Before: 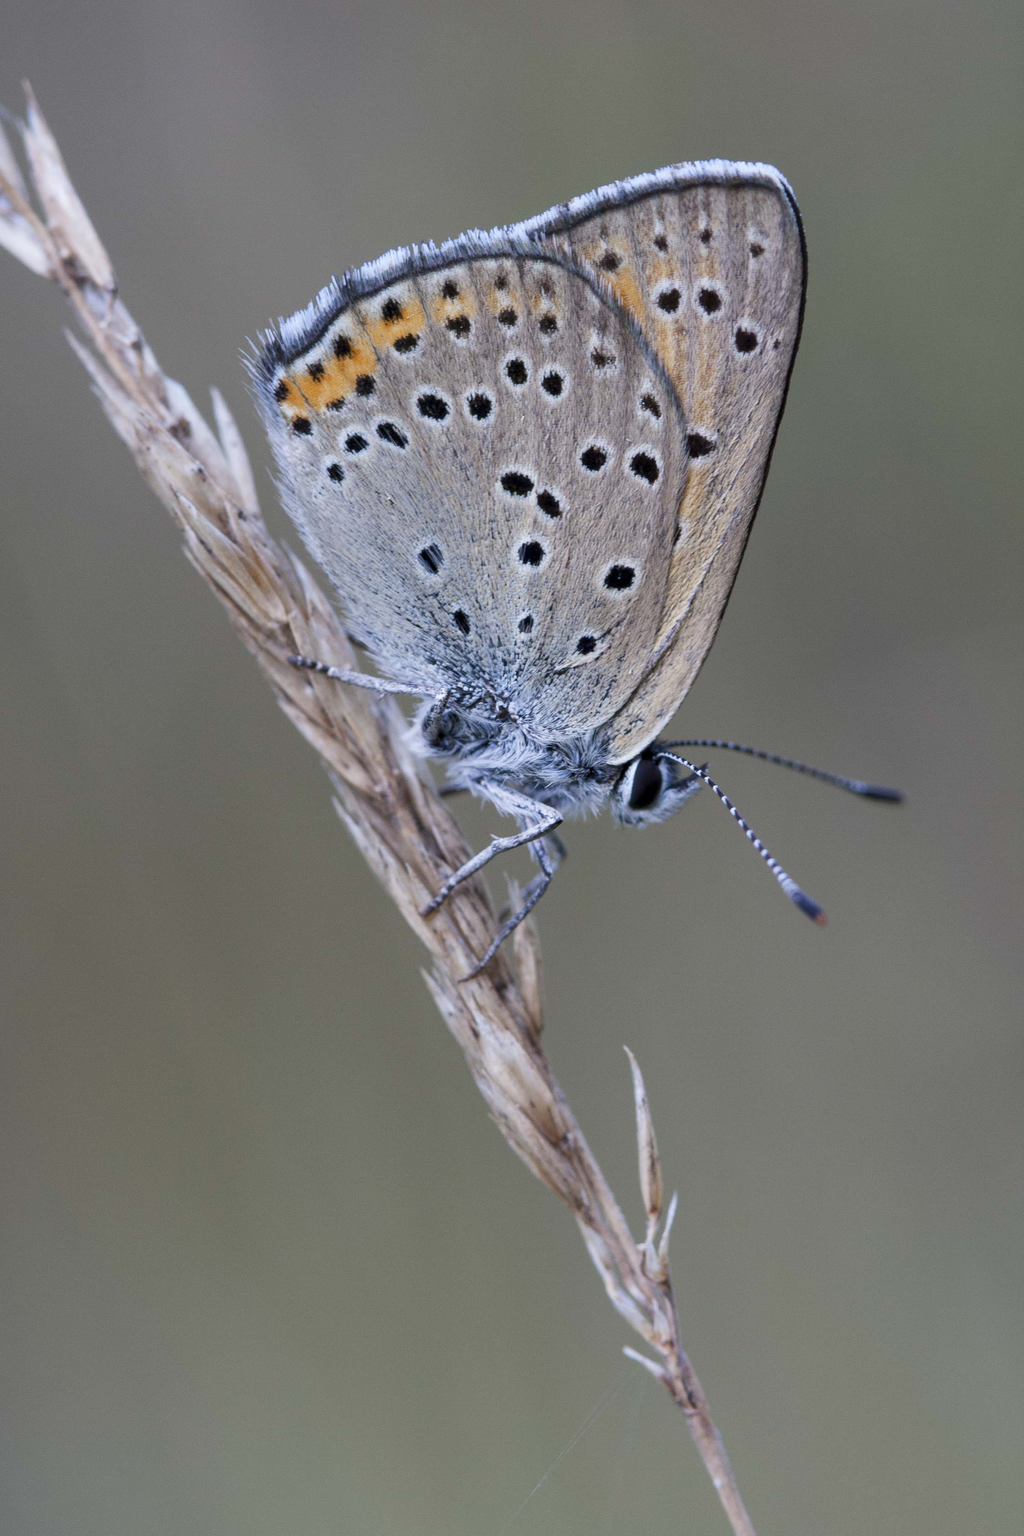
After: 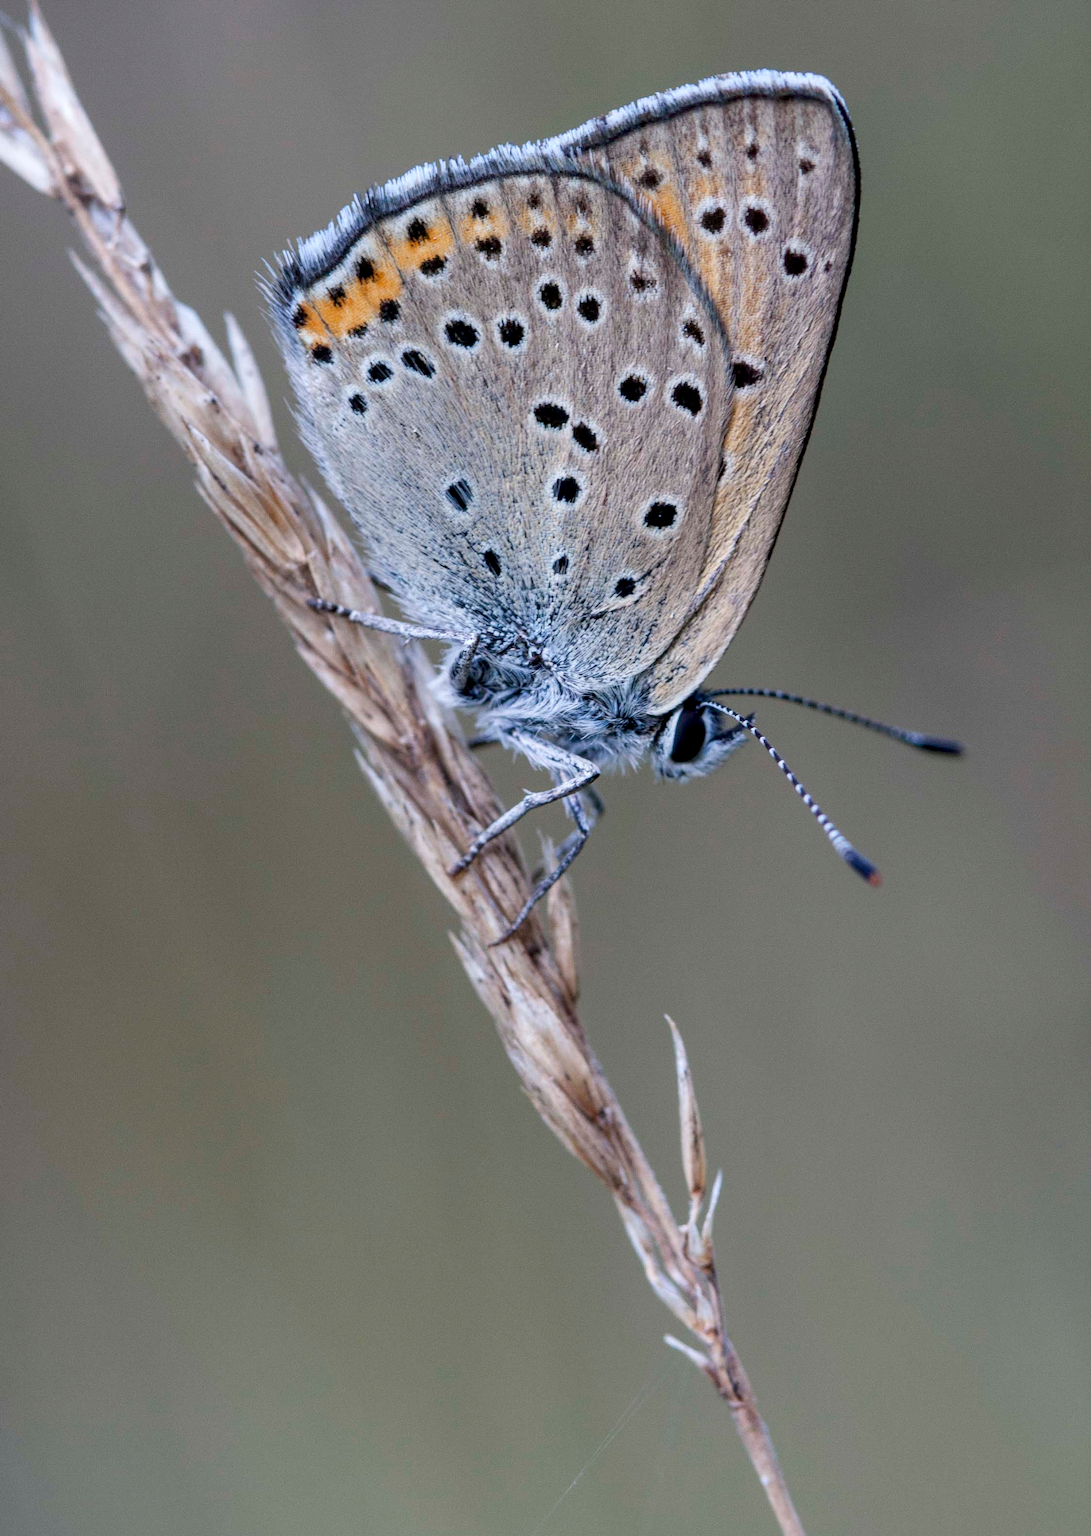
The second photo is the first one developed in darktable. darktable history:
crop and rotate: top 6.157%
local contrast: on, module defaults
exposure: black level correction 0.007, compensate highlight preservation false
